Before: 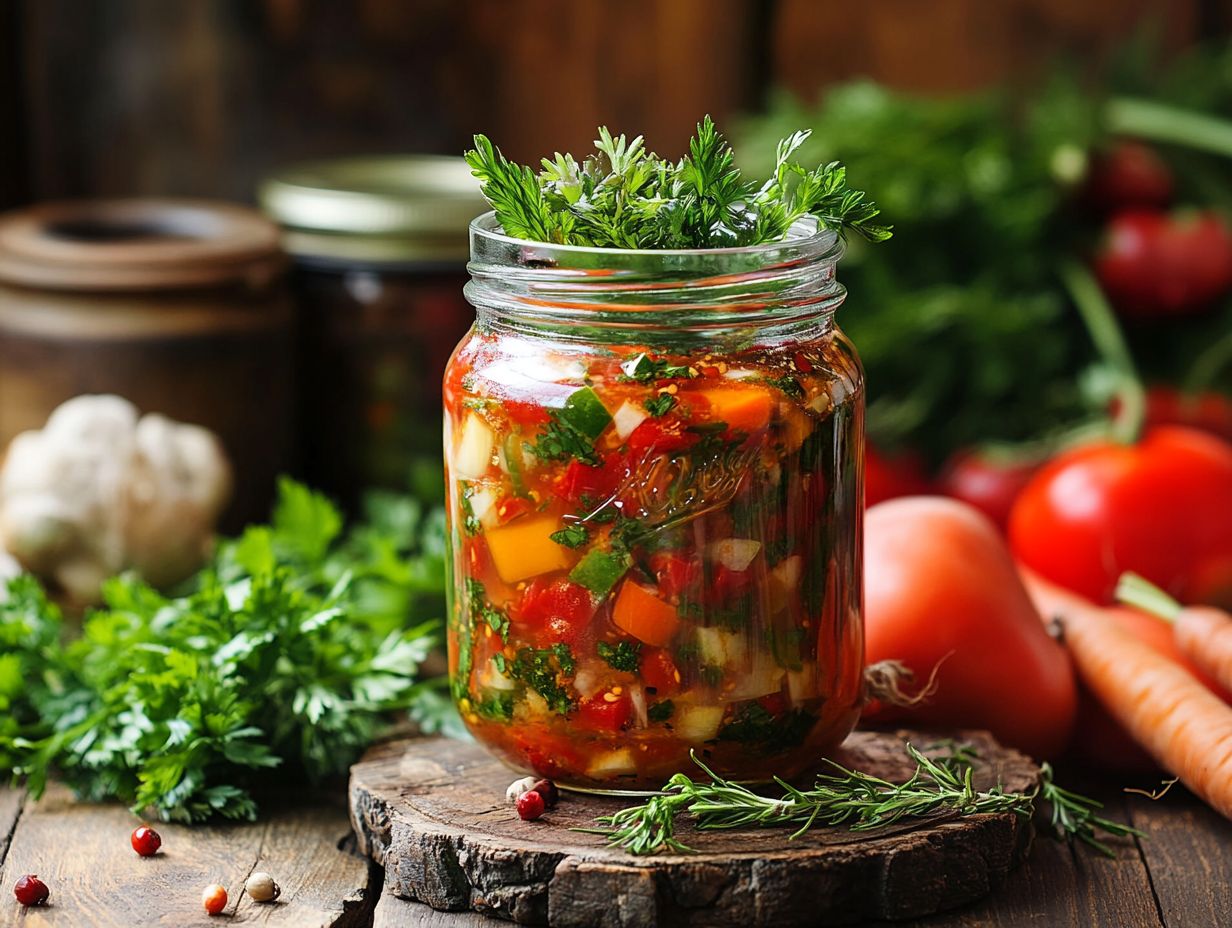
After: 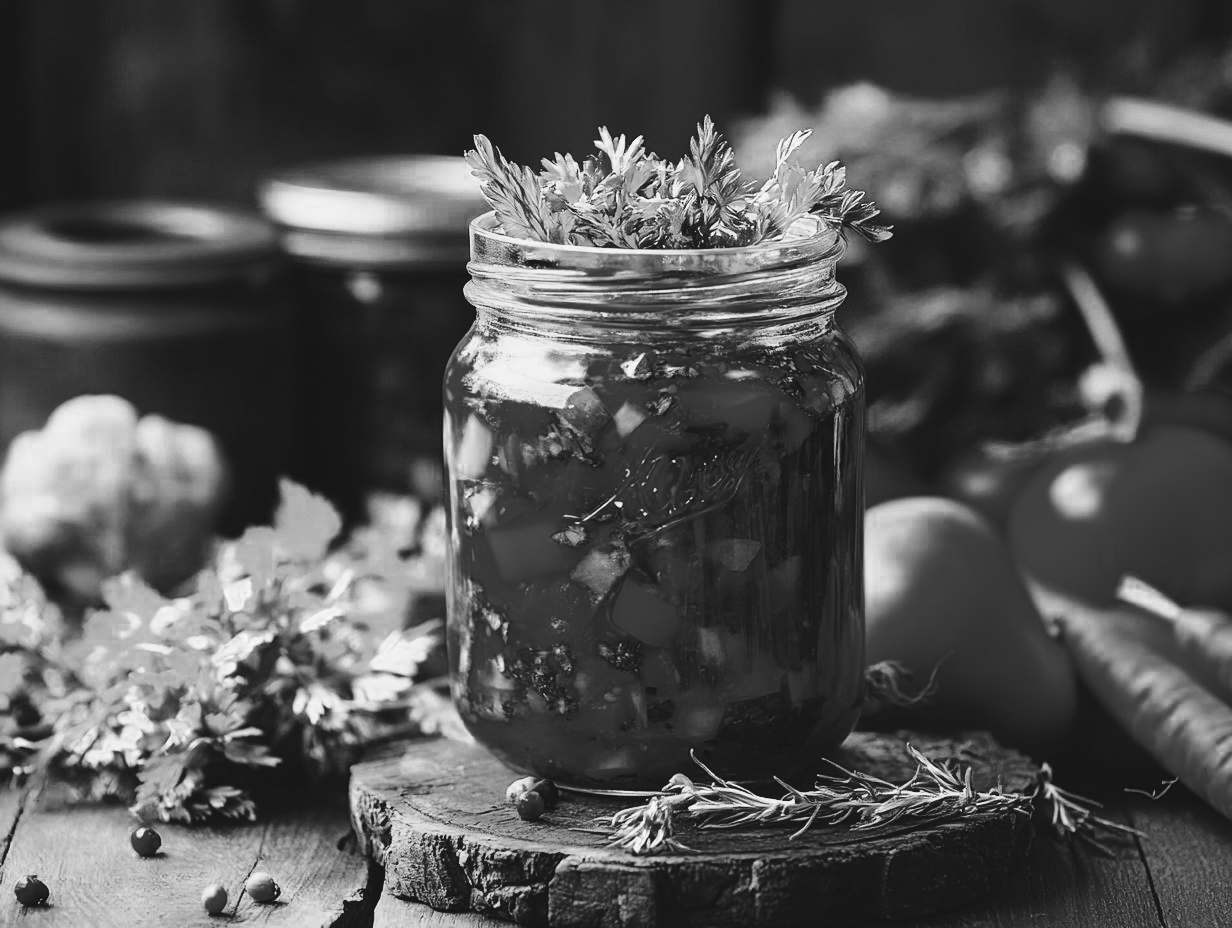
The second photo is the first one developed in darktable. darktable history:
color zones: curves: ch0 [(0.002, 0.429) (0.121, 0.212) (0.198, 0.113) (0.276, 0.344) (0.331, 0.541) (0.41, 0.56) (0.482, 0.289) (0.619, 0.227) (0.721, 0.18) (0.821, 0.435) (0.928, 0.555) (1, 0.587)]; ch1 [(0, 0) (0.143, 0) (0.286, 0) (0.429, 0) (0.571, 0) (0.714, 0) (0.857, 0)]
tone equalizer: on, module defaults
contrast brightness saturation: contrast -0.1, brightness 0.05, saturation 0.08
base curve: curves: ch0 [(0, 0) (0.036, 0.025) (0.121, 0.166) (0.206, 0.329) (0.605, 0.79) (1, 1)], preserve colors none
